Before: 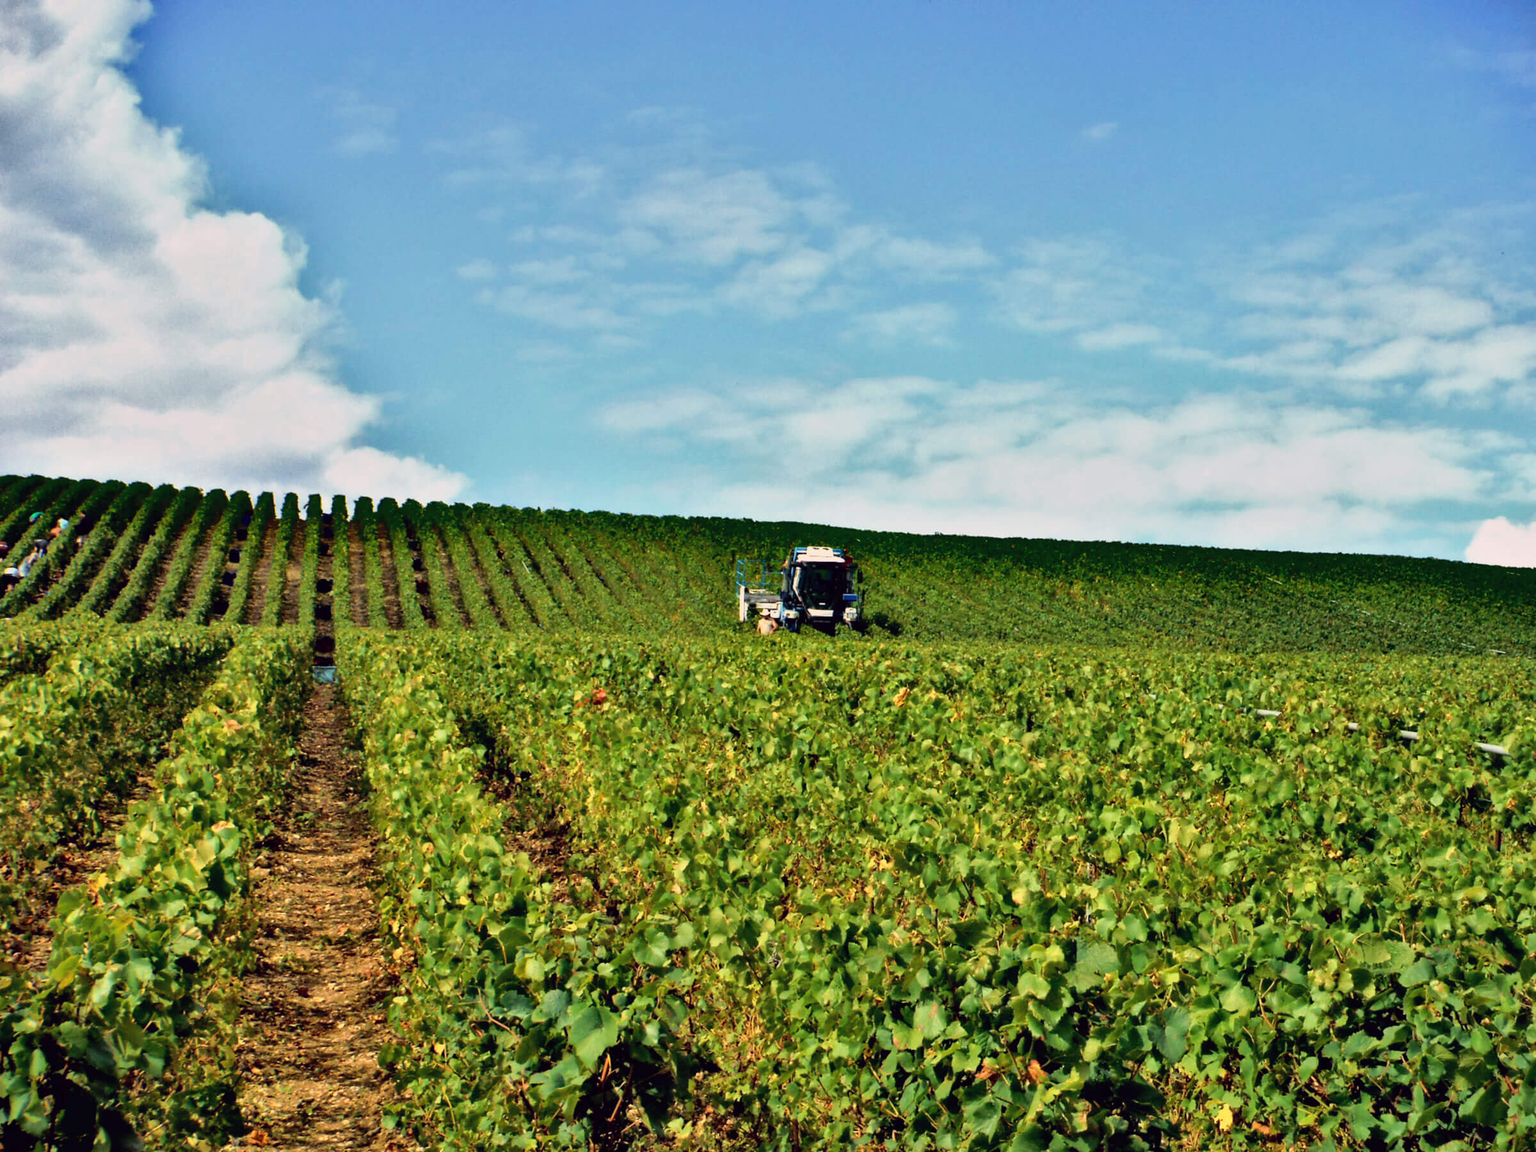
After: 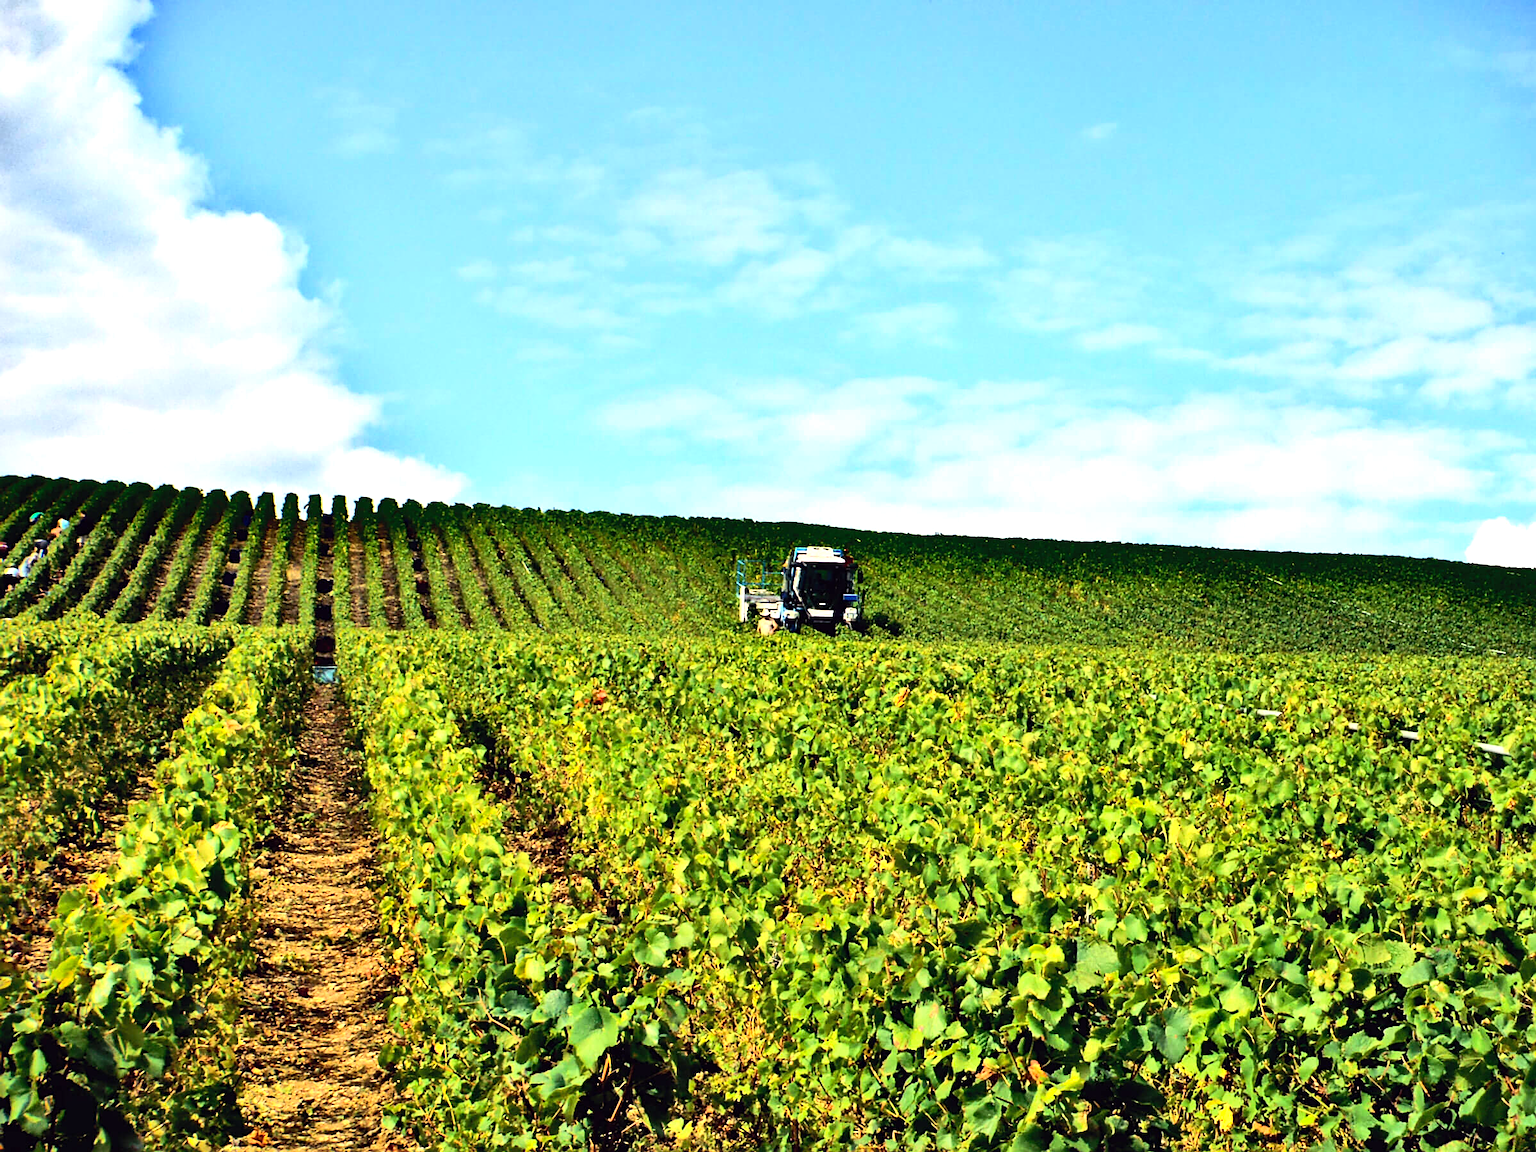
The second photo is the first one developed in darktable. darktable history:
sharpen: on, module defaults
contrast brightness saturation: contrast 0.201, brightness 0.169, saturation 0.215
tone equalizer: -8 EV -0.752 EV, -7 EV -0.69 EV, -6 EV -0.606 EV, -5 EV -0.407 EV, -3 EV 0.375 EV, -2 EV 0.6 EV, -1 EV 0.691 EV, +0 EV 0.766 EV, edges refinement/feathering 500, mask exposure compensation -1.57 EV, preserve details guided filter
